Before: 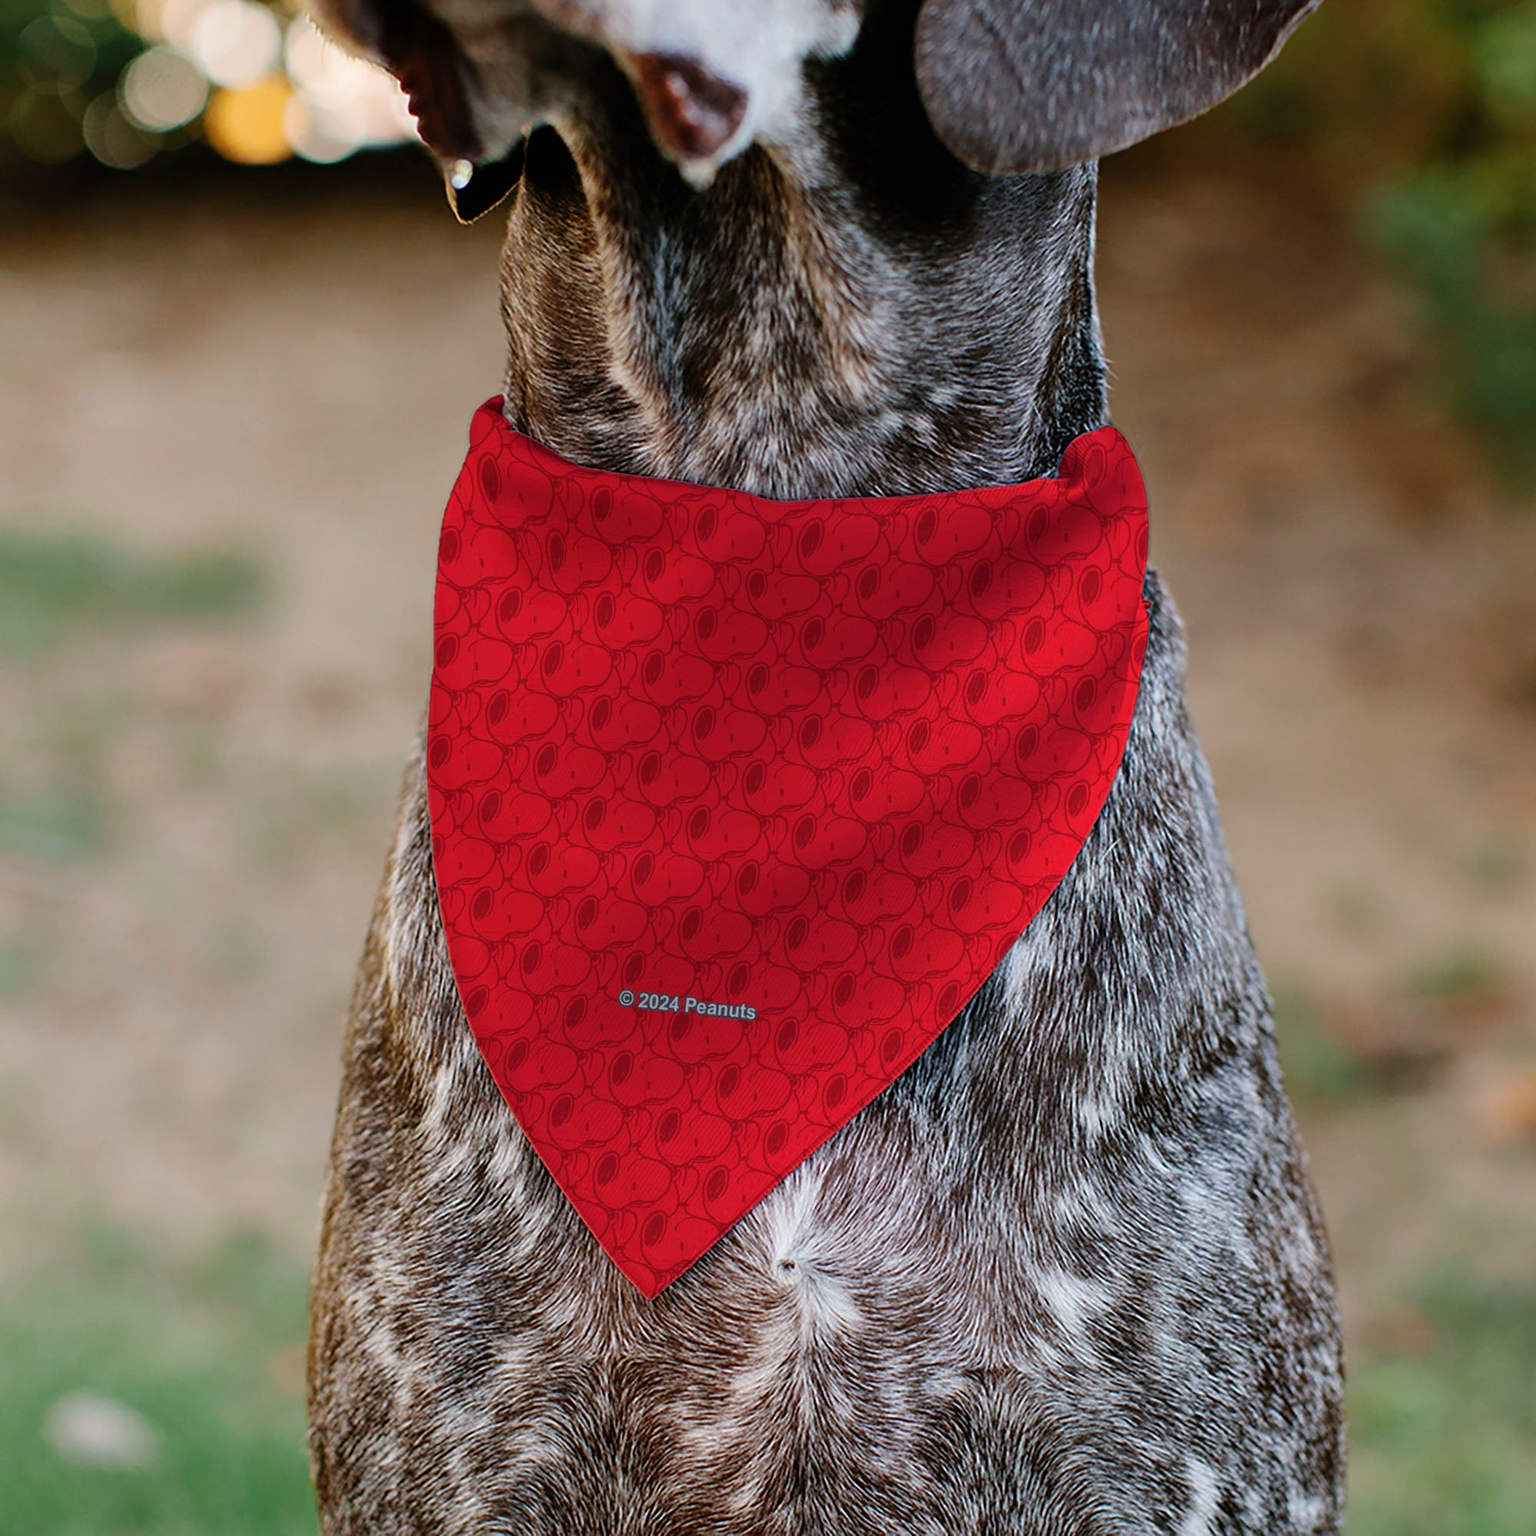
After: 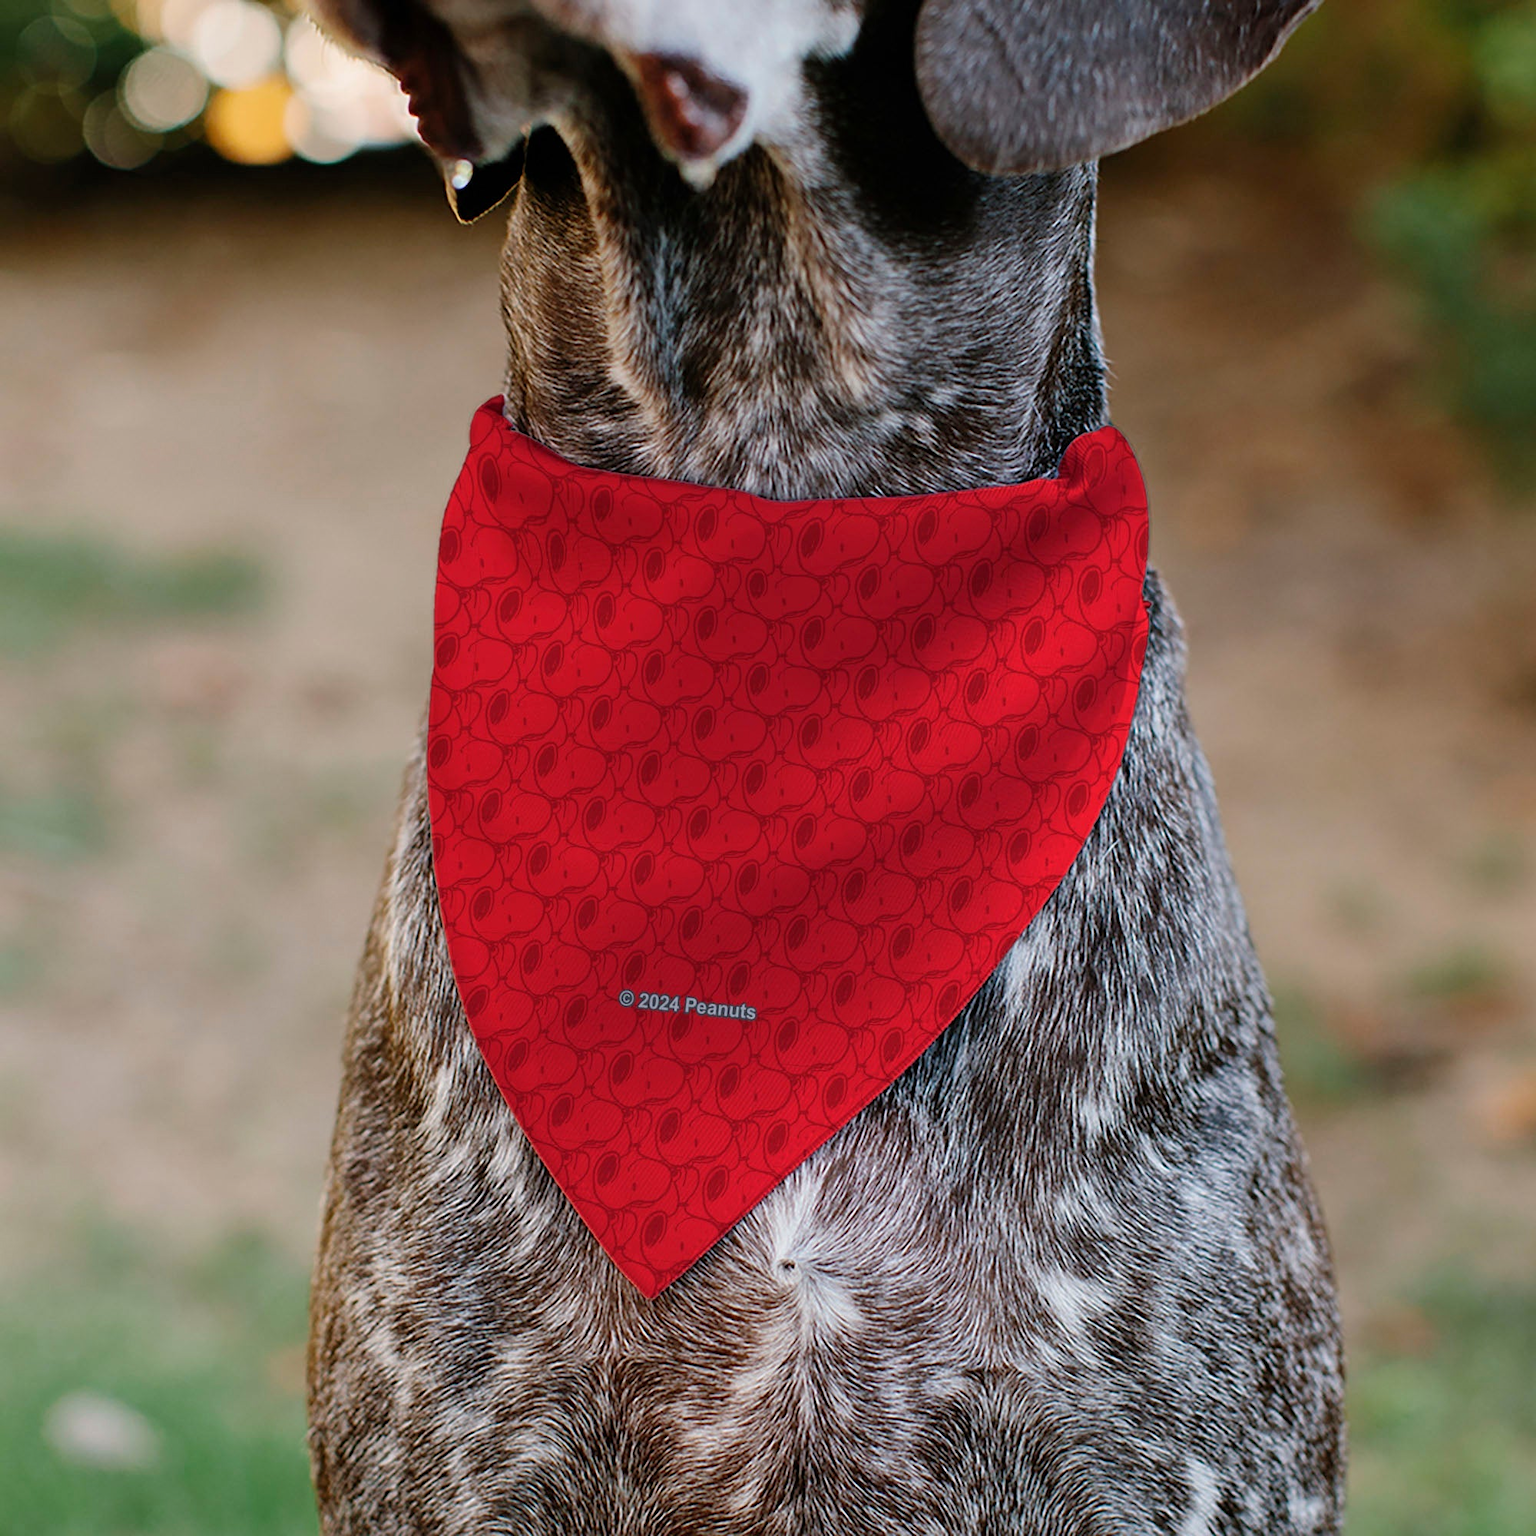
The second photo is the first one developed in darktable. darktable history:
tone equalizer: -7 EV 0.183 EV, -6 EV 0.128 EV, -5 EV 0.097 EV, -4 EV 0.055 EV, -2 EV -0.018 EV, -1 EV -0.056 EV, +0 EV -0.069 EV, edges refinement/feathering 500, mask exposure compensation -1.57 EV, preserve details no
